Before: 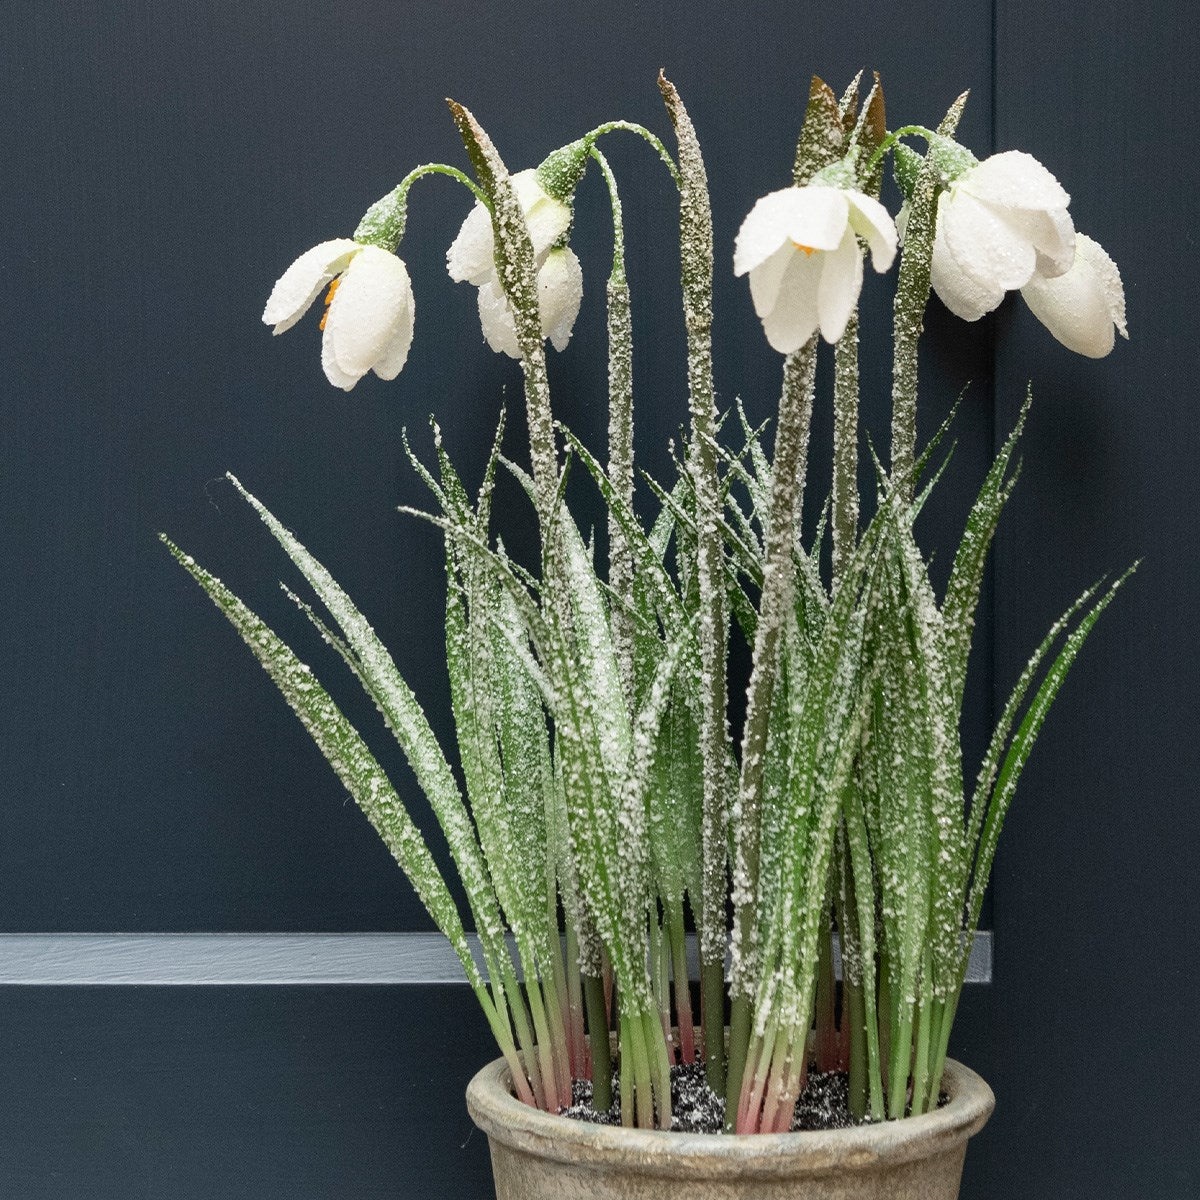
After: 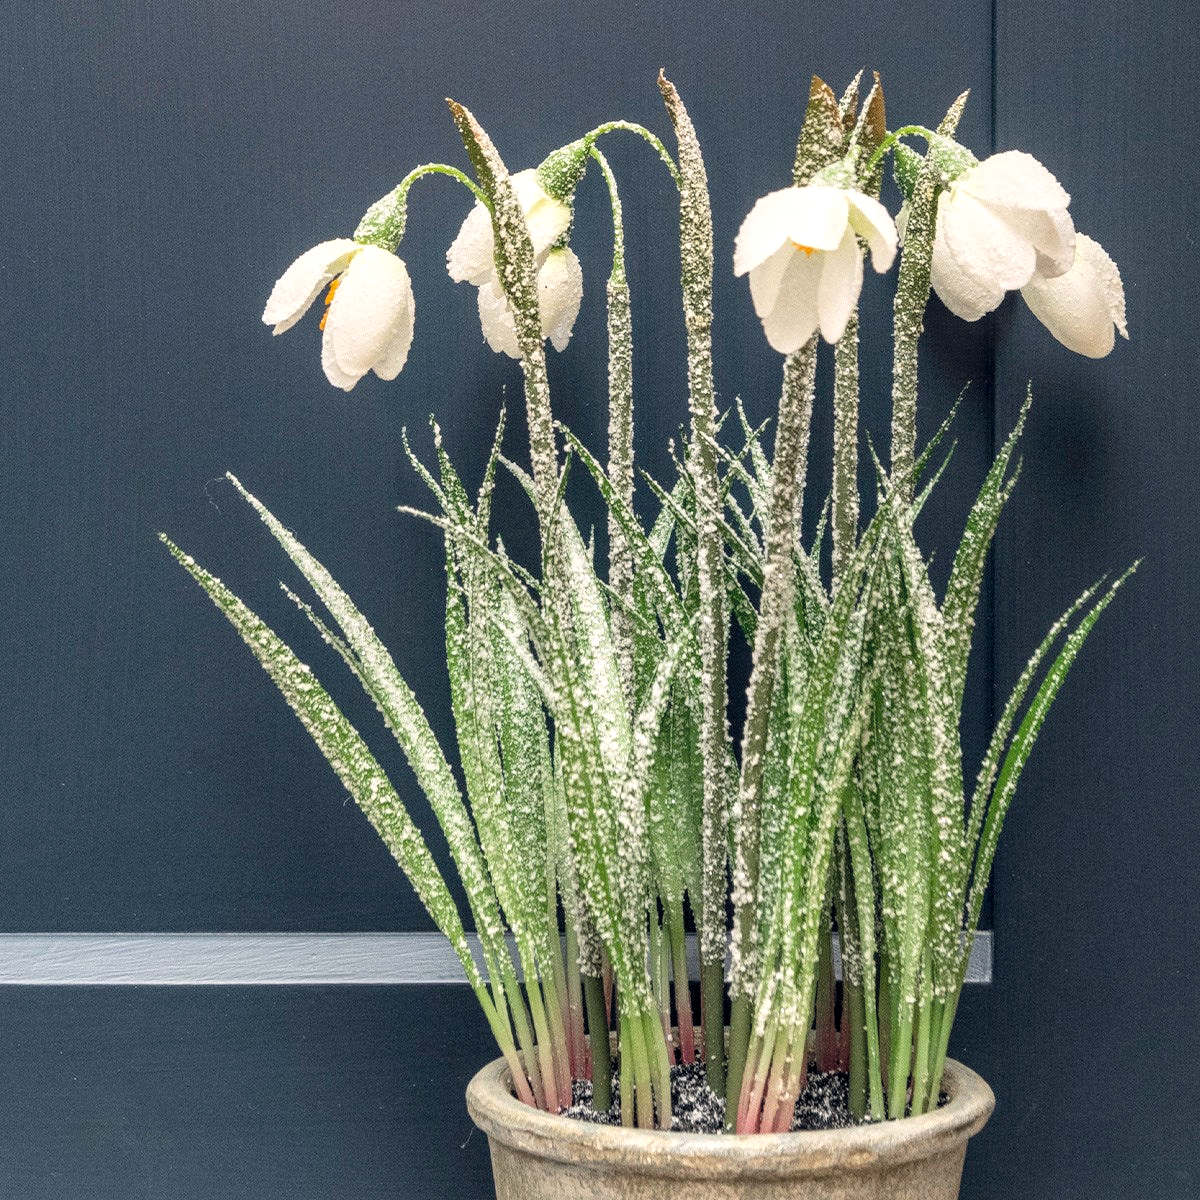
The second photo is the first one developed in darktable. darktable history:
contrast brightness saturation: brightness 0.13
color balance rgb: shadows lift › hue 87.51°, highlights gain › chroma 1.62%, highlights gain › hue 55.1°, global offset › chroma 0.06%, global offset › hue 253.66°, linear chroma grading › global chroma 0.5%, perceptual saturation grading › global saturation 16.38%
local contrast: detail 142%
